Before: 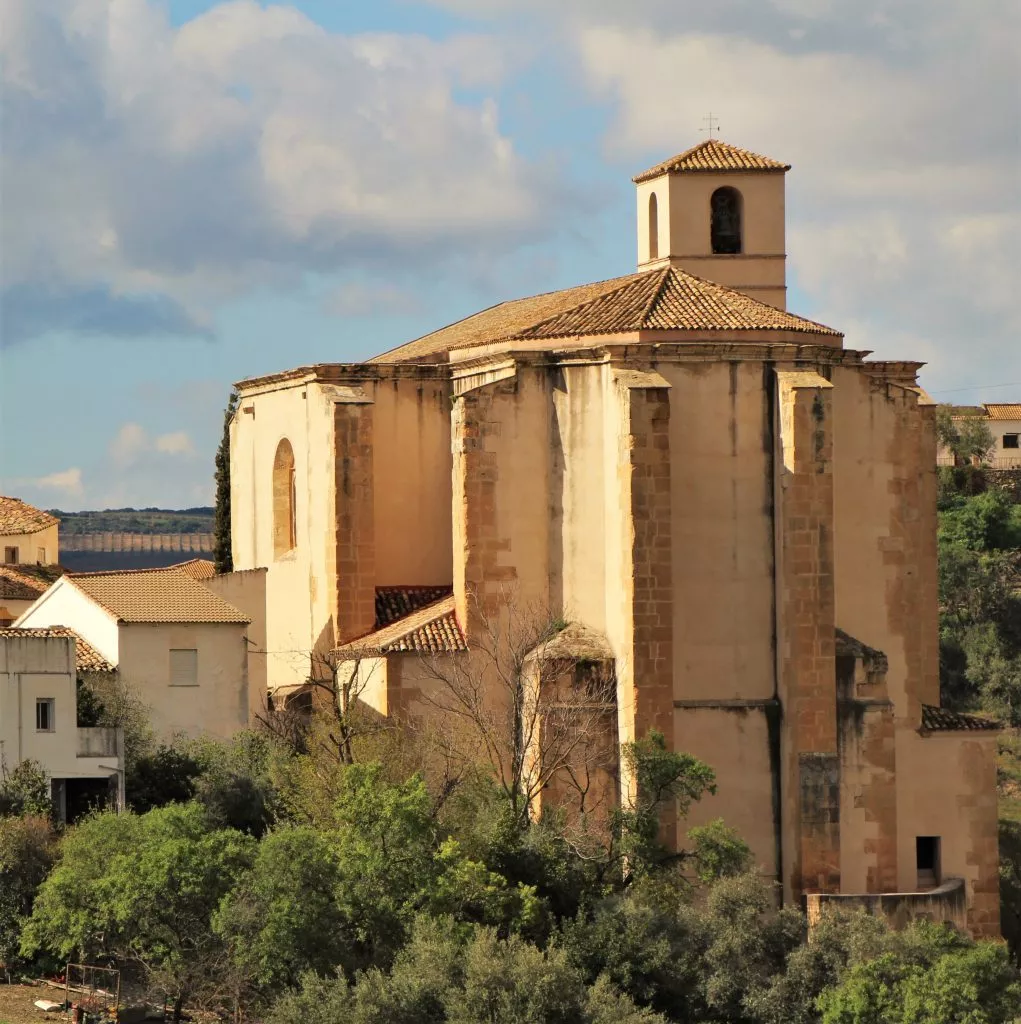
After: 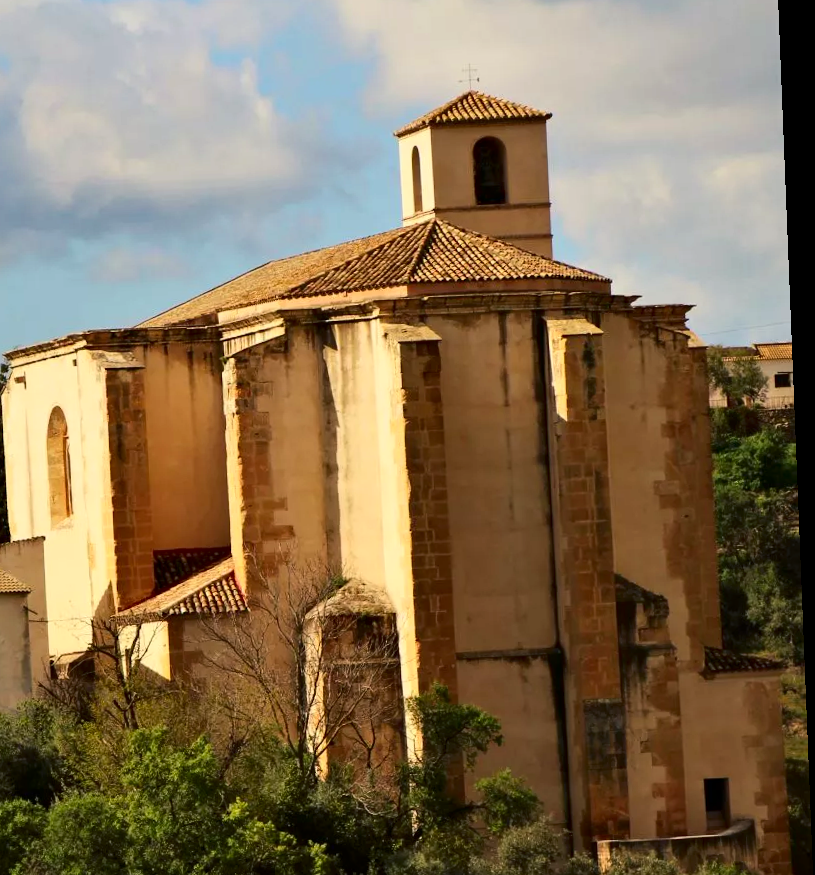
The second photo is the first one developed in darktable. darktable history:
contrast brightness saturation: contrast 0.21, brightness -0.11, saturation 0.21
crop: left 23.095%, top 5.827%, bottom 11.854%
rotate and perspective: rotation -2.29°, automatic cropping off
